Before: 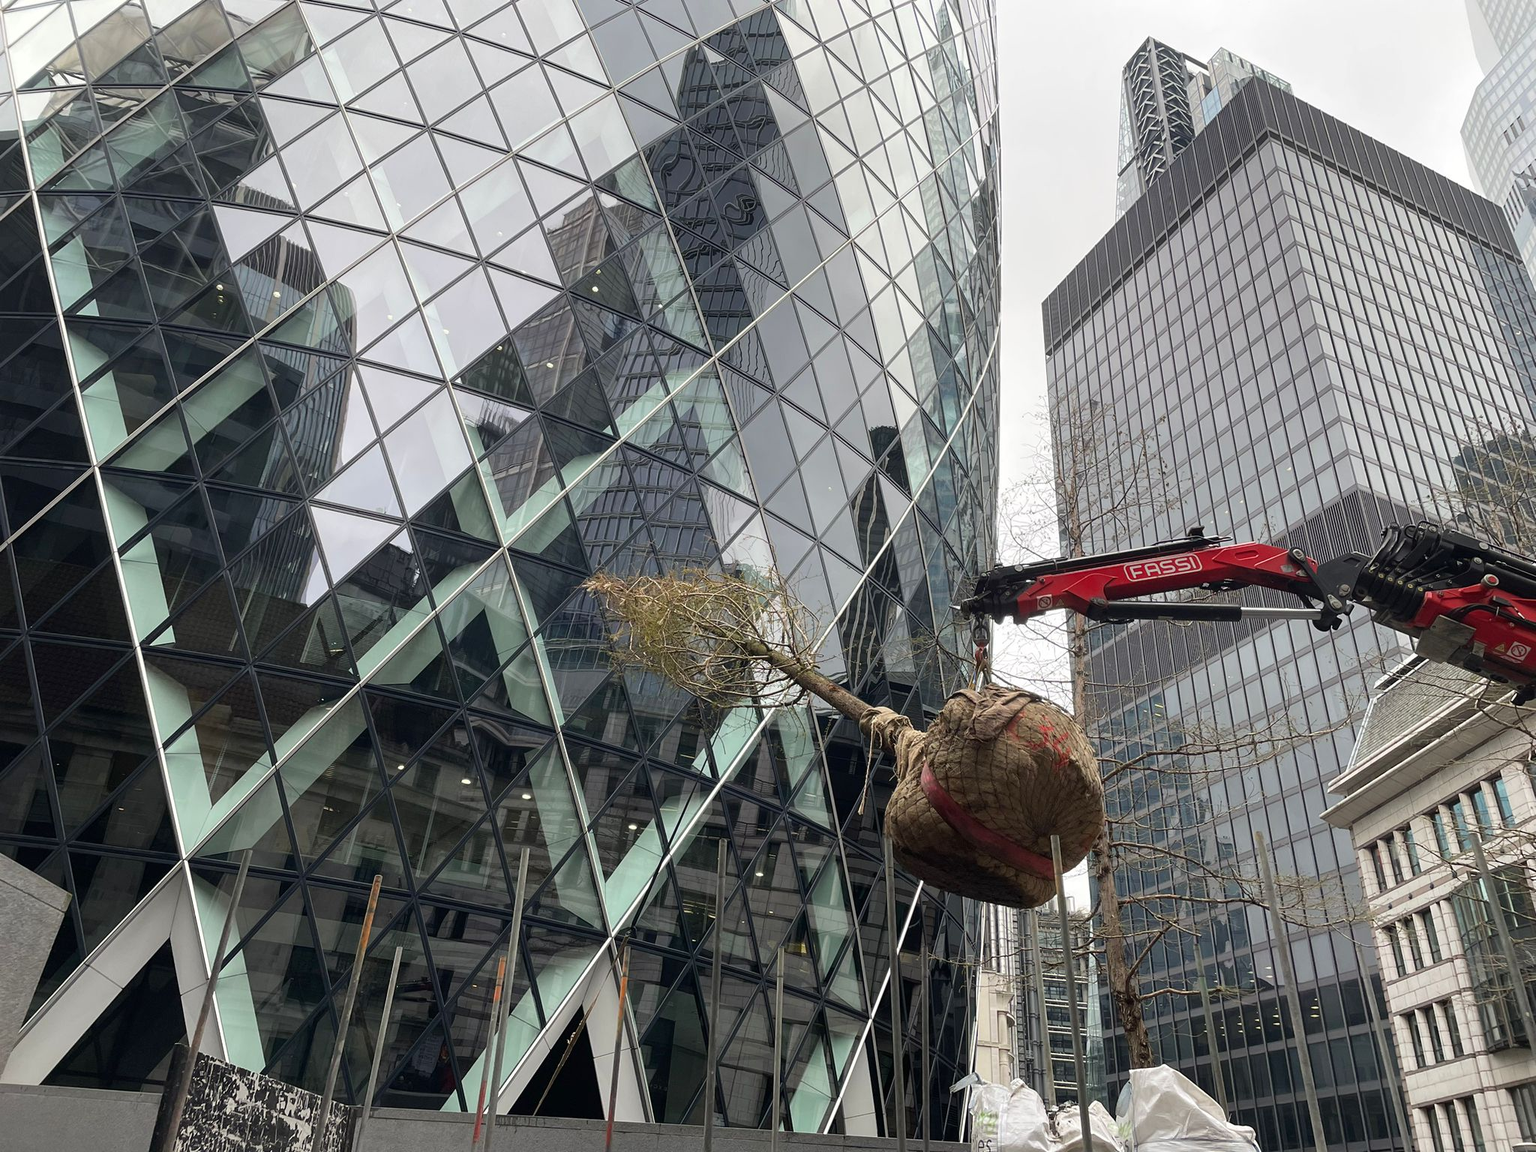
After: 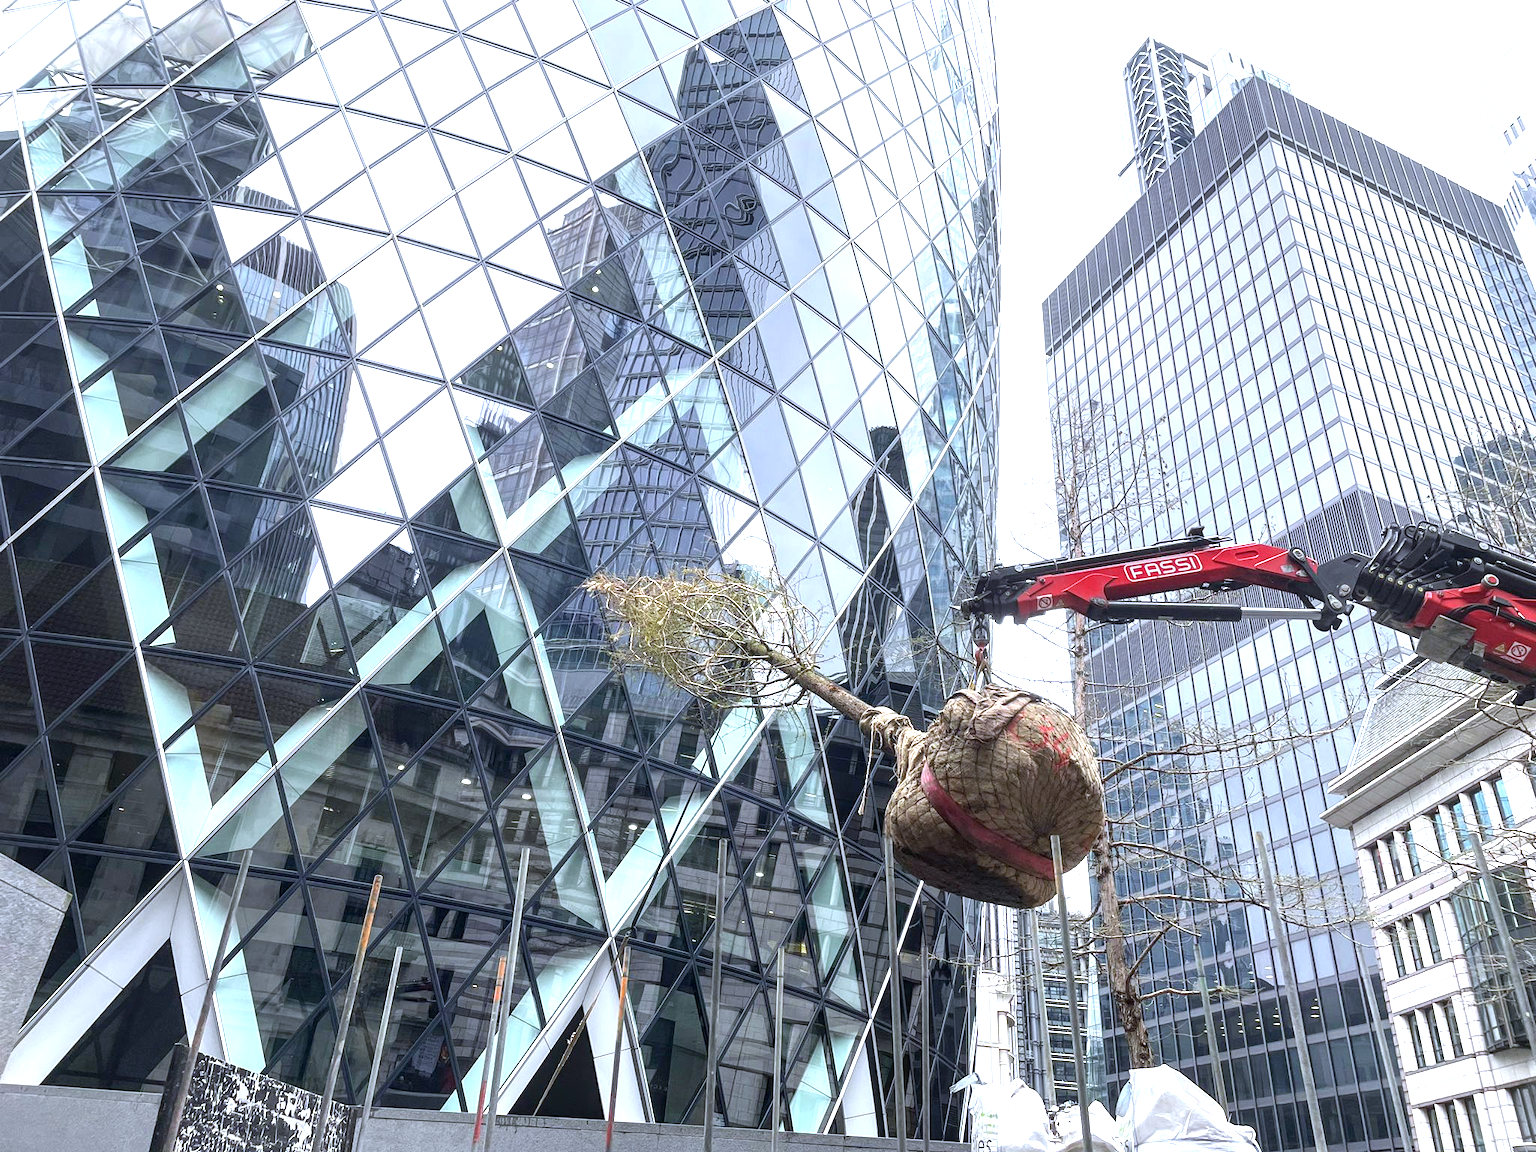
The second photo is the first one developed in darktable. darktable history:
local contrast: on, module defaults
white balance: red 0.948, green 1.02, blue 1.176
exposure: black level correction 0, exposure 1.2 EV, compensate highlight preservation false
